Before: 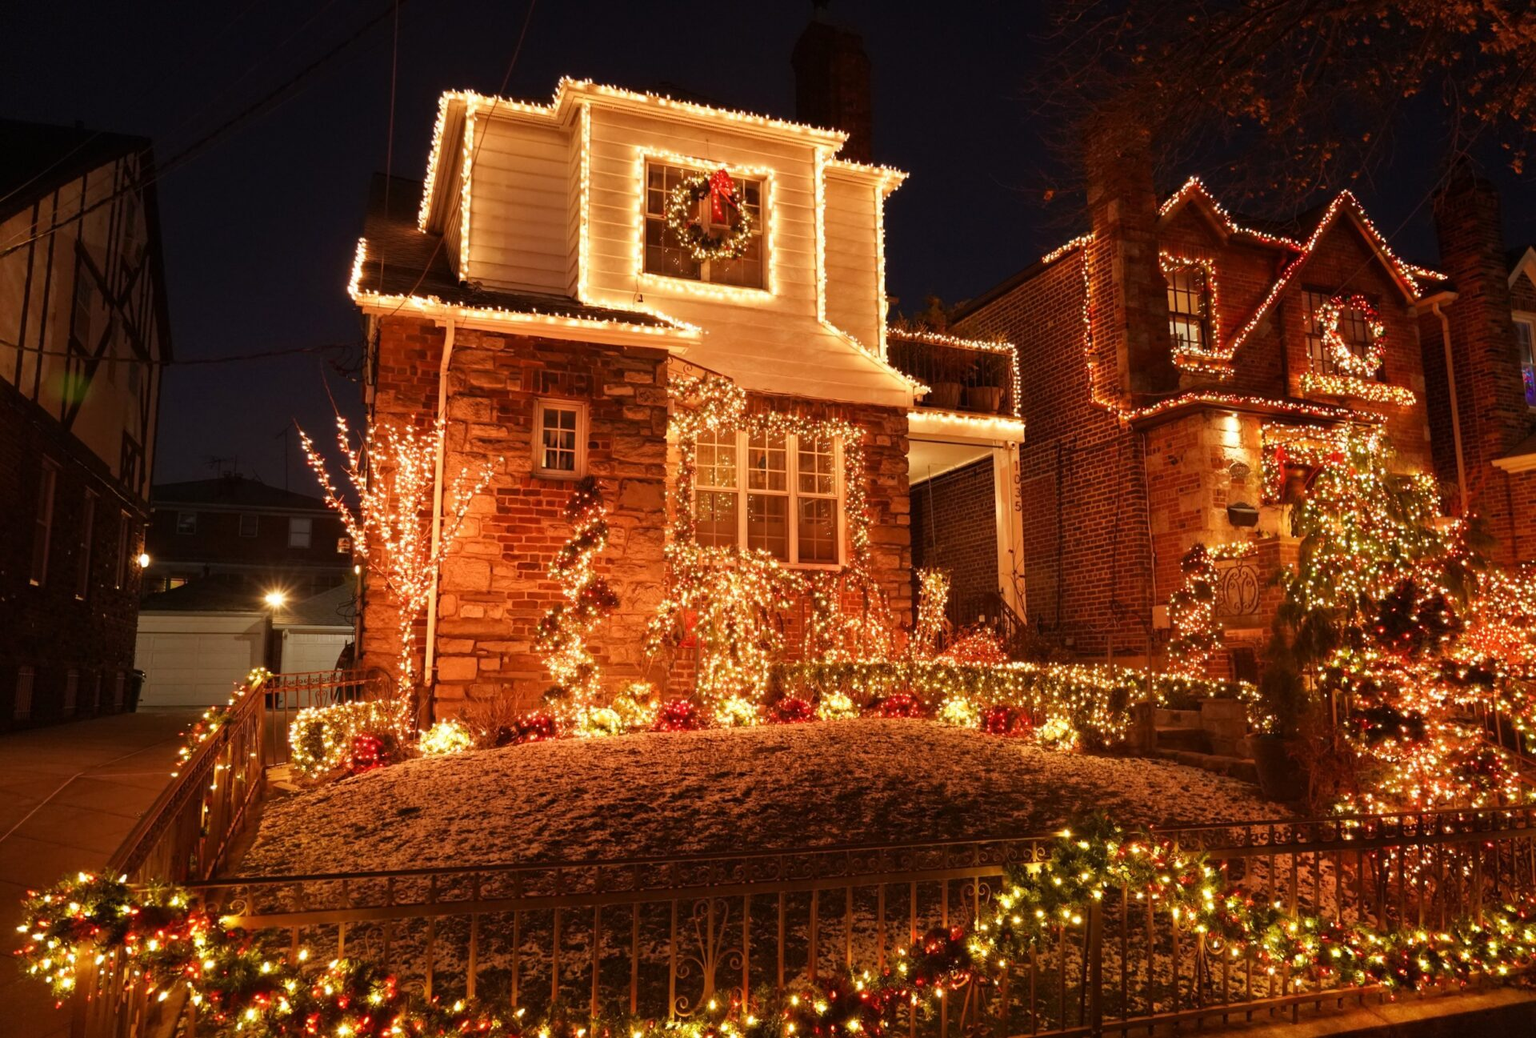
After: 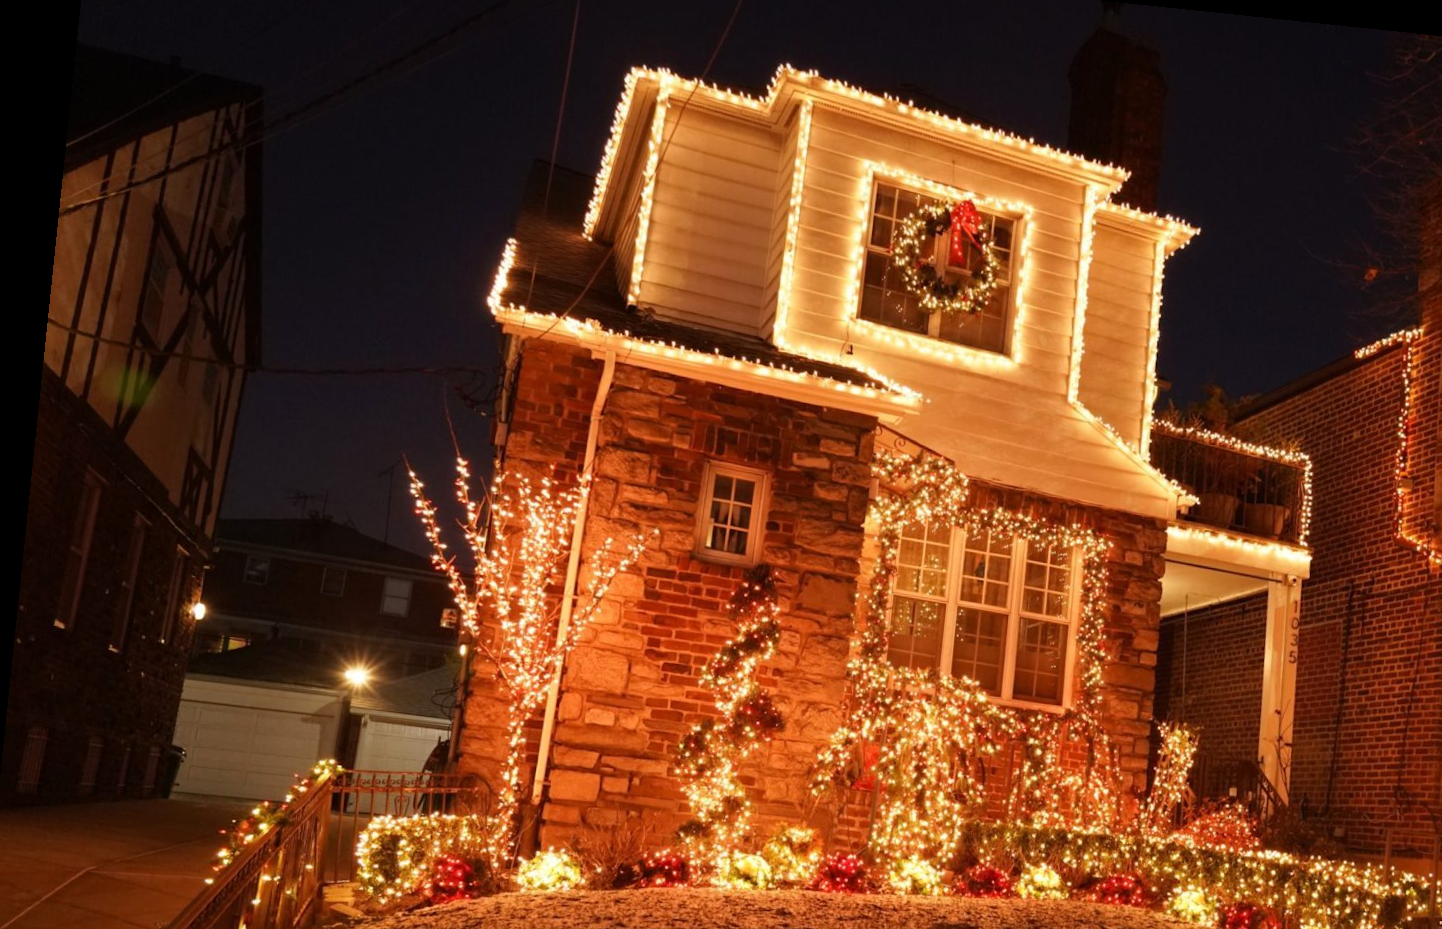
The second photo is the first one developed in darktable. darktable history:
crop and rotate: angle -5.96°, left 2.058%, top 7.058%, right 27.363%, bottom 30.534%
